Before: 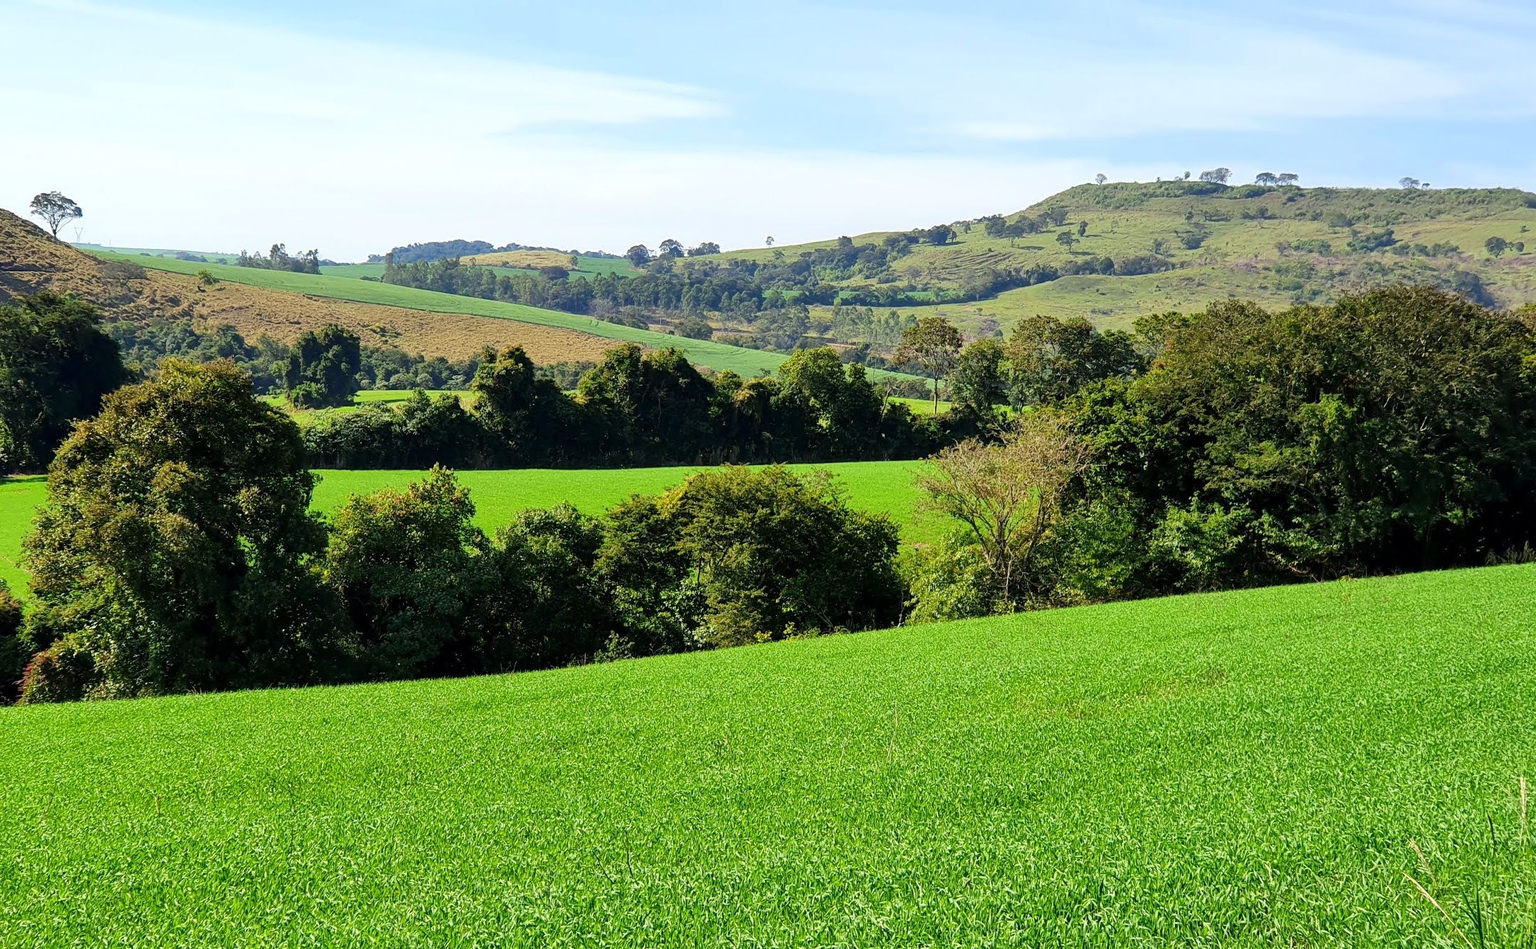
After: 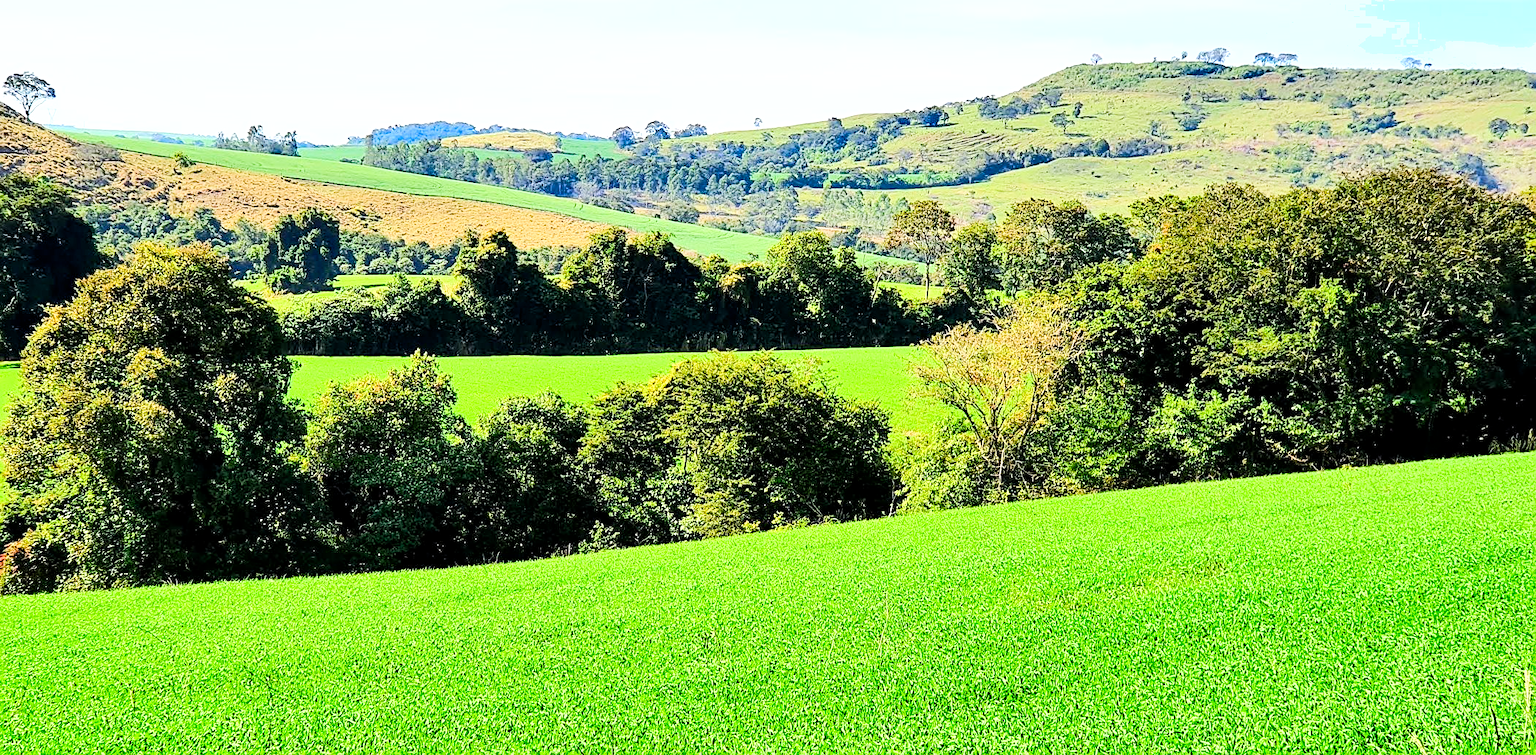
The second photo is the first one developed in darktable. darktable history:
tone curve: curves: ch0 [(0, 0) (0.004, 0.001) (0.133, 0.16) (0.325, 0.399) (0.475, 0.588) (0.832, 0.903) (1, 1)], color space Lab, linked channels, preserve colors none
sharpen: on, module defaults
color balance rgb: perceptual saturation grading › global saturation 20%, perceptual saturation grading › highlights -25%, perceptual saturation grading › shadows 25%
white balance: emerald 1
exposure: black level correction 0.001, exposure 0.5 EV, compensate exposure bias true, compensate highlight preservation false
shadows and highlights: soften with gaussian
rgb curve: curves: ch0 [(0, 0) (0.284, 0.292) (0.505, 0.644) (1, 1)], compensate middle gray true
crop and rotate: left 1.814%, top 12.818%, right 0.25%, bottom 9.225%
